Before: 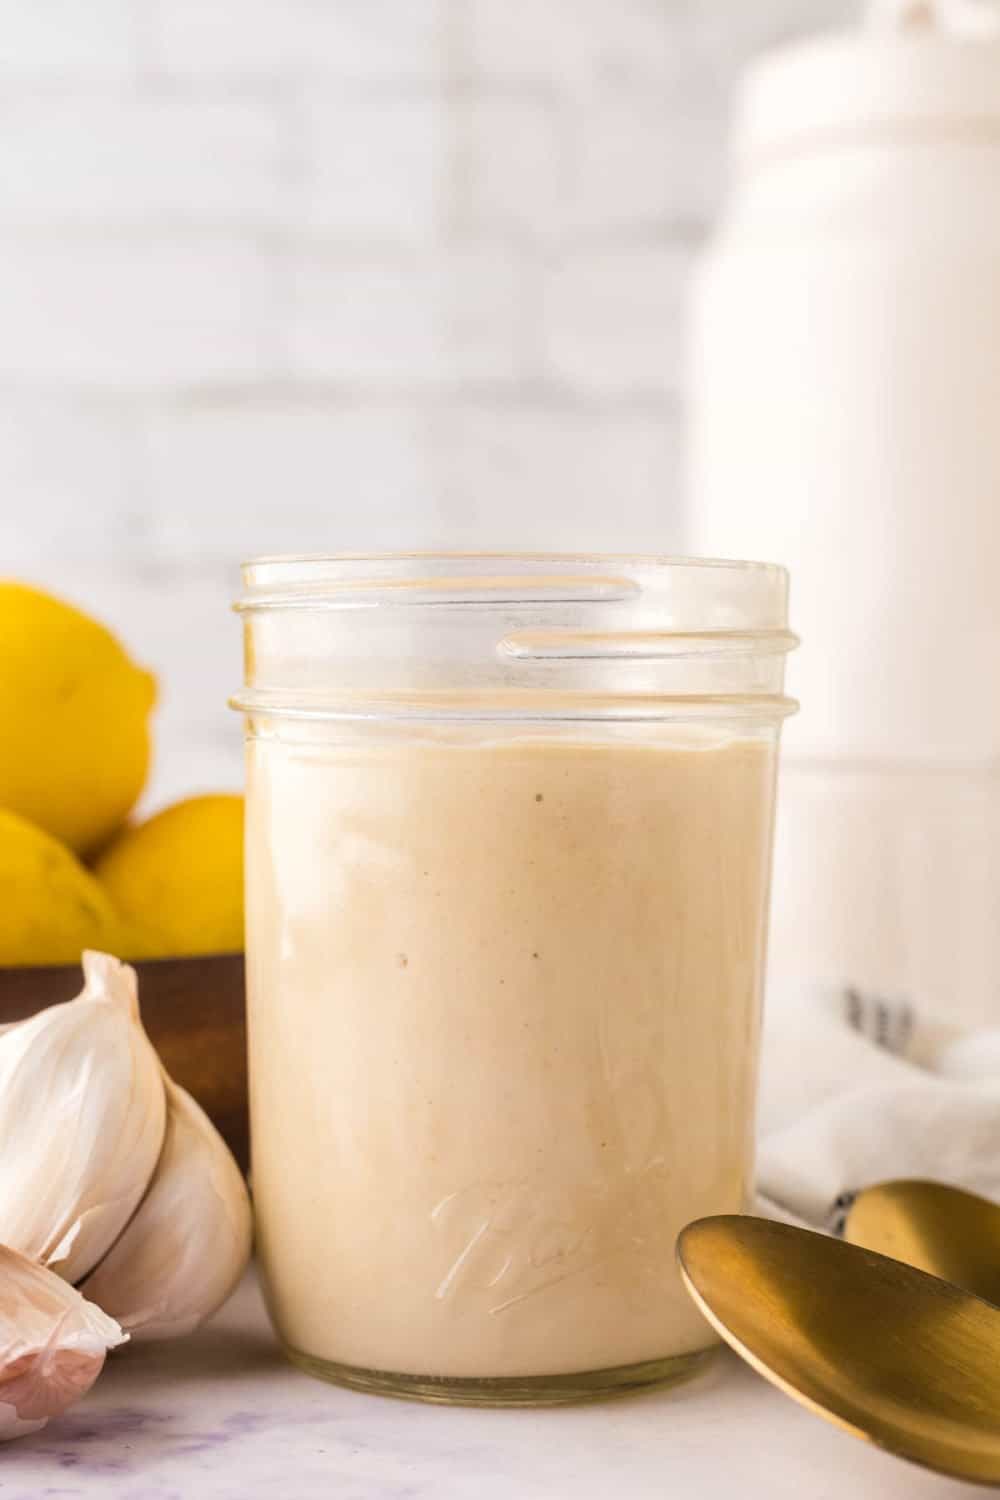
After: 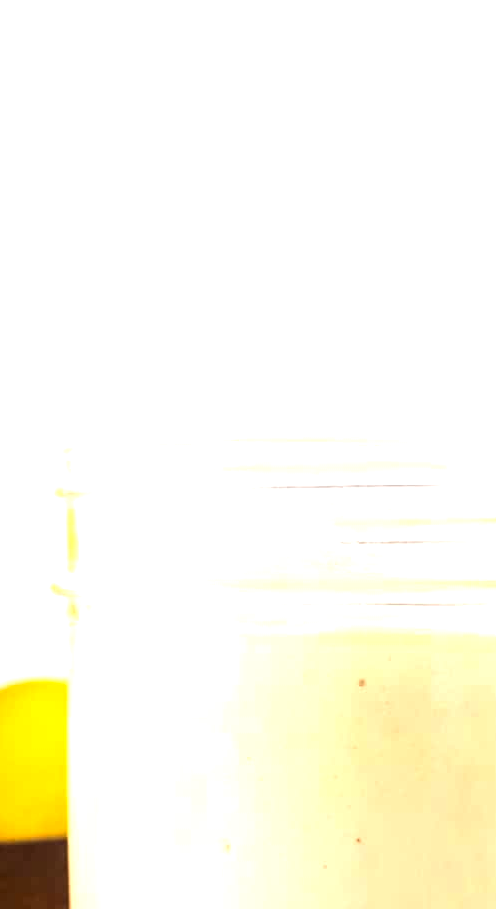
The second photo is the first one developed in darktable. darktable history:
crop: left 17.767%, top 7.669%, right 32.622%, bottom 31.715%
contrast brightness saturation: contrast 0.148, brightness -0.006, saturation 0.101
exposure: black level correction 0, exposure 0.499 EV, compensate exposure bias true, compensate highlight preservation false
tone equalizer: -8 EV -0.762 EV, -7 EV -0.721 EV, -6 EV -0.618 EV, -5 EV -0.368 EV, -3 EV 0.382 EV, -2 EV 0.6 EV, -1 EV 0.682 EV, +0 EV 0.759 EV, edges refinement/feathering 500, mask exposure compensation -1.57 EV, preserve details no
